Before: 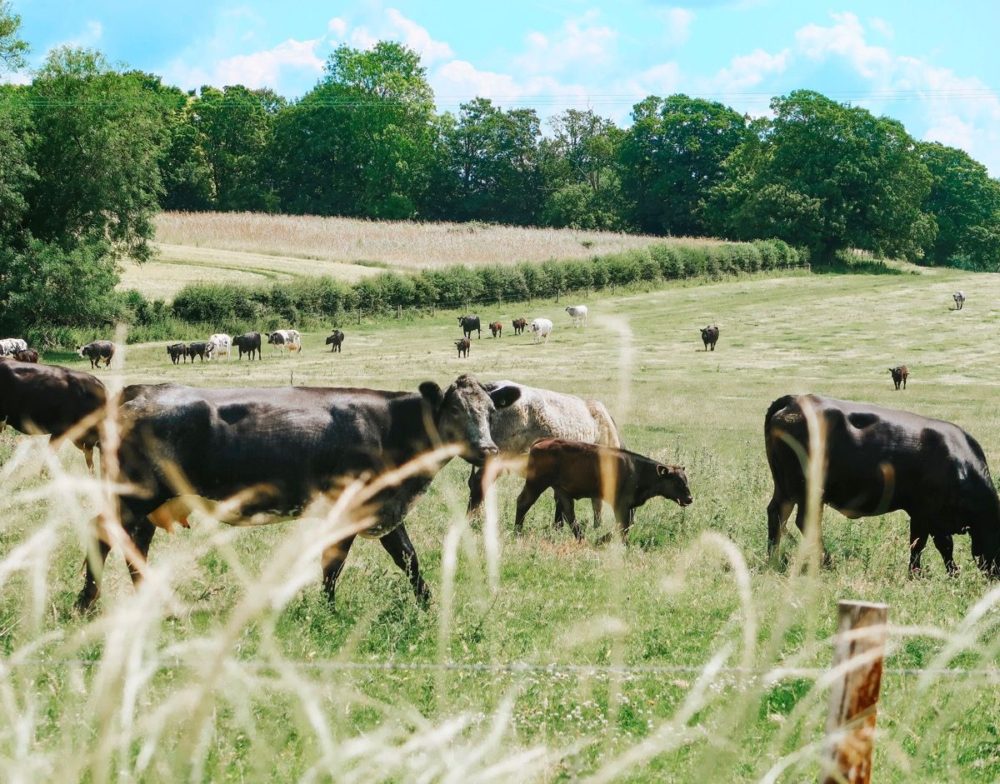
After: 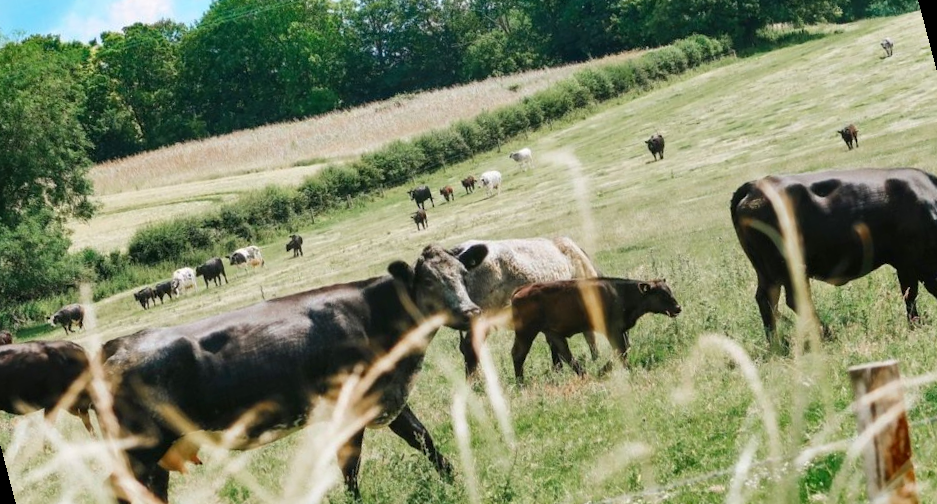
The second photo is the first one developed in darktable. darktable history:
local contrast: mode bilateral grid, contrast 100, coarseness 100, detail 108%, midtone range 0.2
white balance: emerald 1
shadows and highlights: soften with gaussian
rotate and perspective: rotation -14.8°, crop left 0.1, crop right 0.903, crop top 0.25, crop bottom 0.748
